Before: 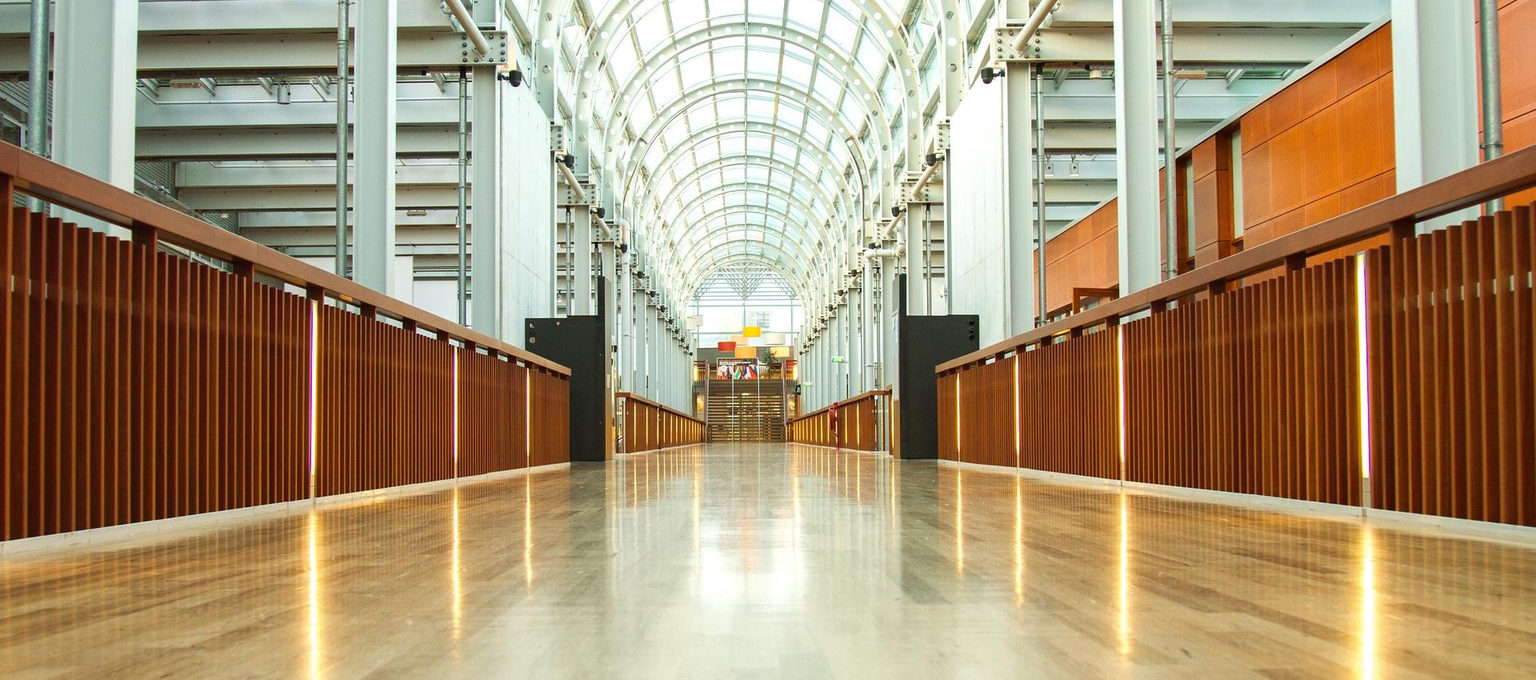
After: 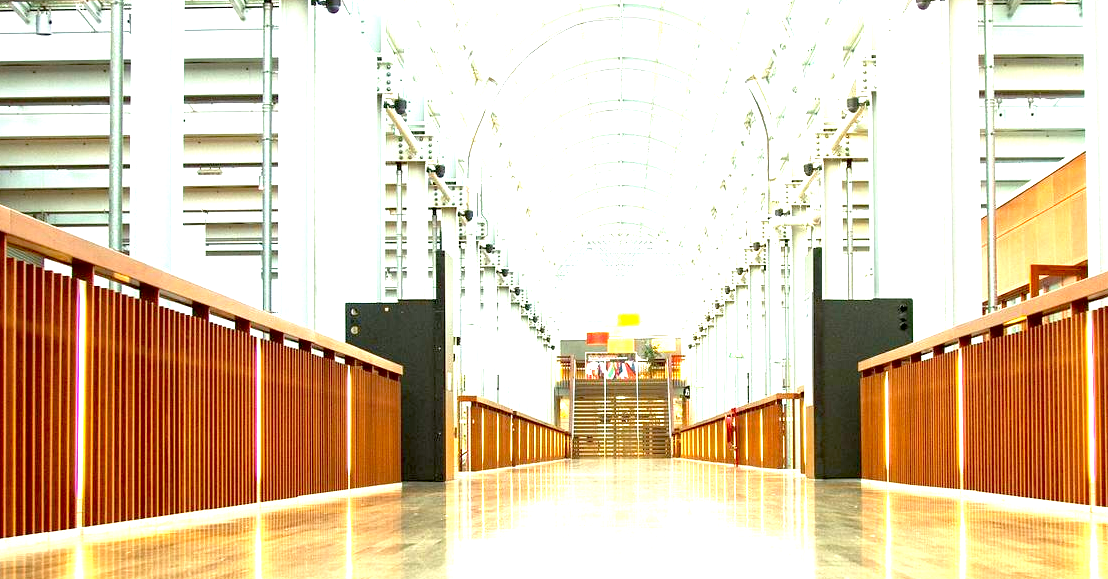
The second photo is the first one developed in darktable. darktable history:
local contrast: mode bilateral grid, contrast 20, coarseness 50, detail 120%, midtone range 0.2
crop: left 16.202%, top 11.208%, right 26.045%, bottom 20.557%
exposure: black level correction 0.009, exposure 1.425 EV, compensate highlight preservation false
